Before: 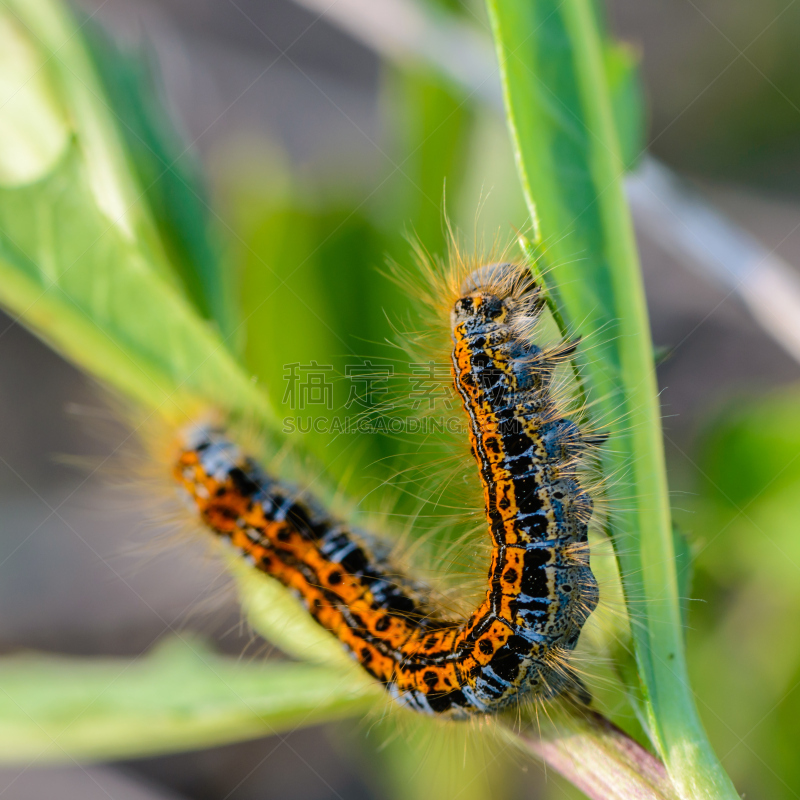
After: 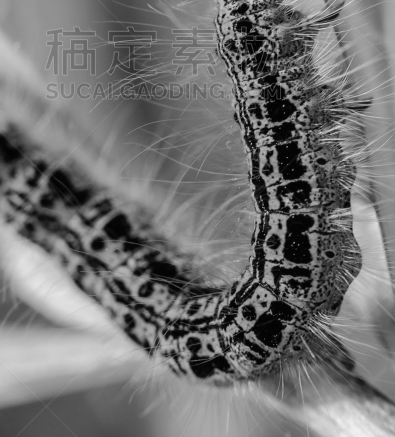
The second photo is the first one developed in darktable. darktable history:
crop: left 29.672%, top 41.786%, right 20.851%, bottom 3.487%
monochrome: on, module defaults
